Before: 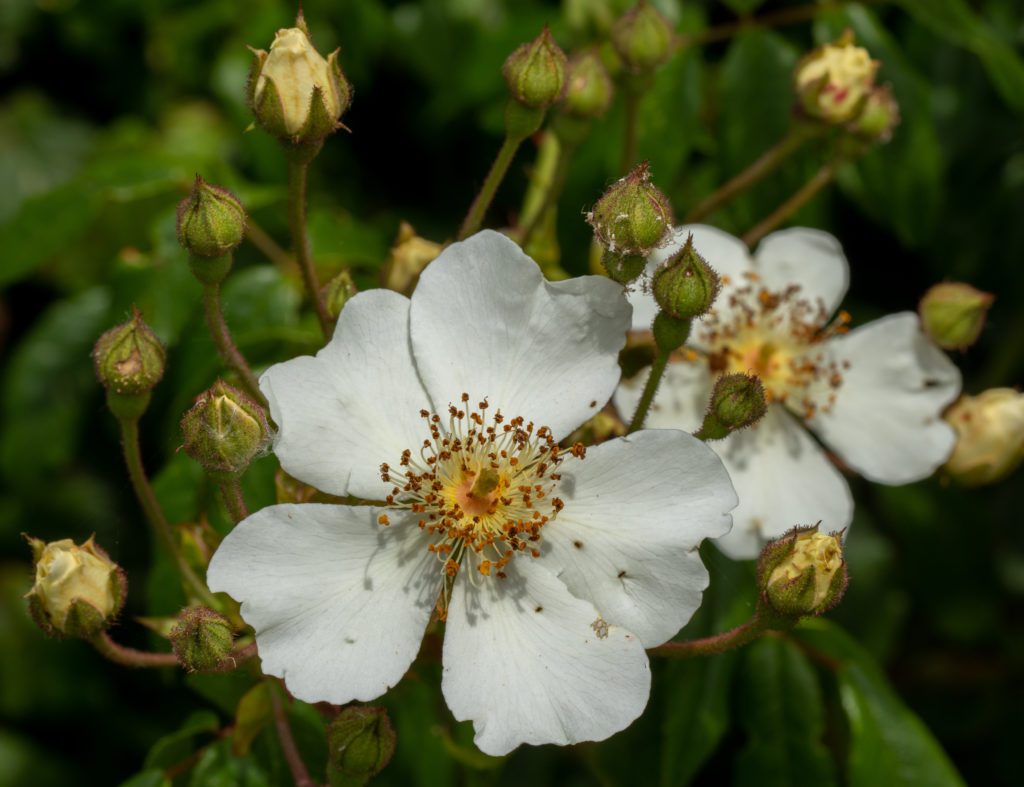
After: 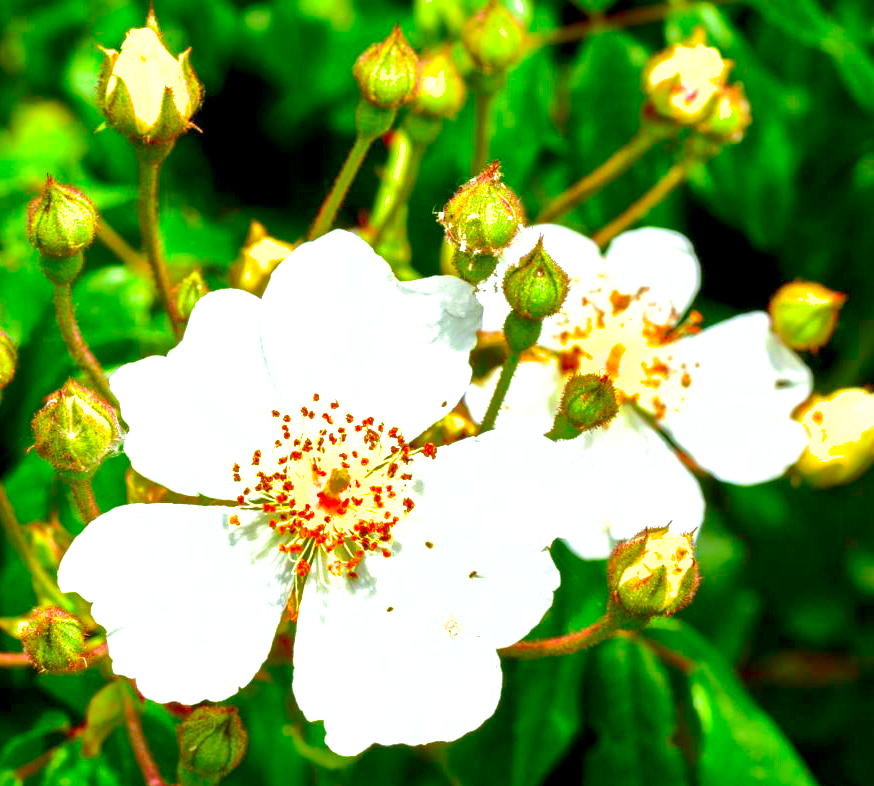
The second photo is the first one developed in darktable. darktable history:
split-toning: shadows › saturation 0.61, highlights › saturation 0.58, balance -28.74, compress 87.36%
exposure: black level correction 0.001, exposure 1.735 EV, compensate highlight preservation false
white balance: red 0.954, blue 1.079
contrast brightness saturation: contrast 0.26, brightness 0.02, saturation 0.87
shadows and highlights: on, module defaults
crop and rotate: left 14.584%
color balance rgb: perceptual saturation grading › global saturation 20%, perceptual saturation grading › highlights -50%, perceptual saturation grading › shadows 30%, perceptual brilliance grading › global brilliance 10%, perceptual brilliance grading › shadows 15%
local contrast: mode bilateral grid, contrast 20, coarseness 50, detail 132%, midtone range 0.2
